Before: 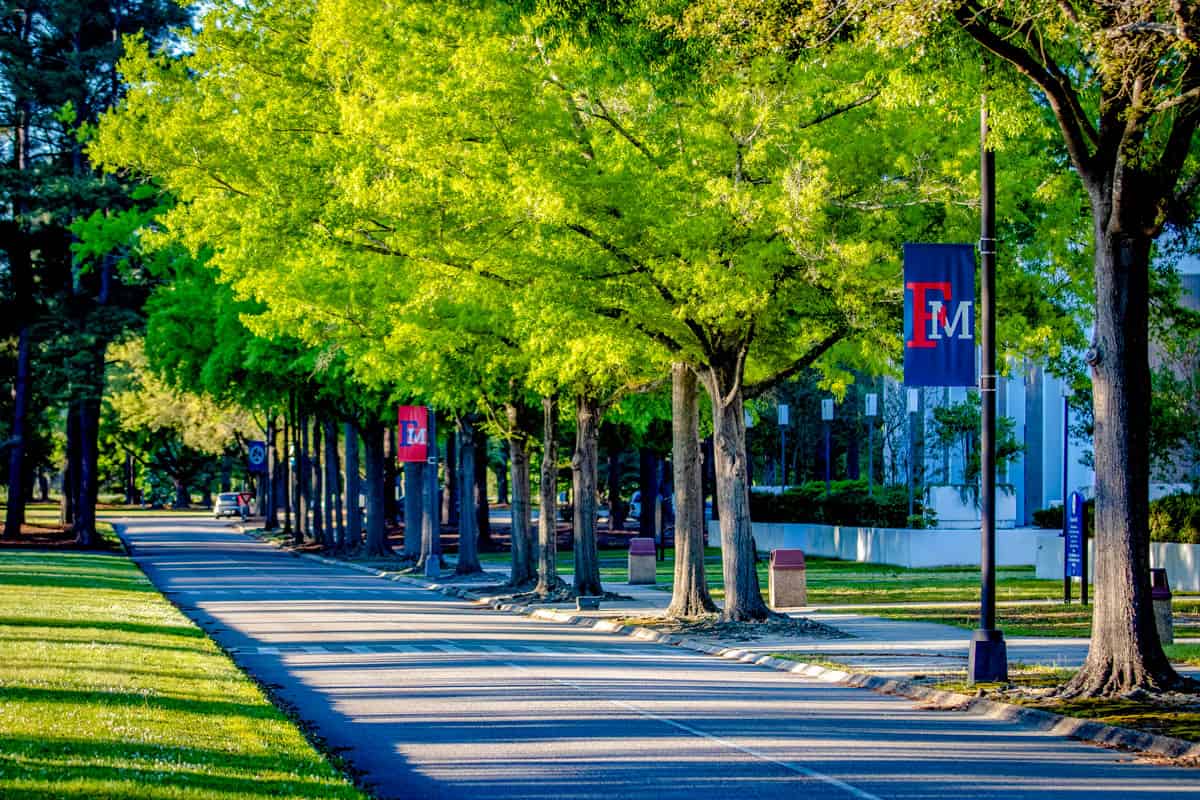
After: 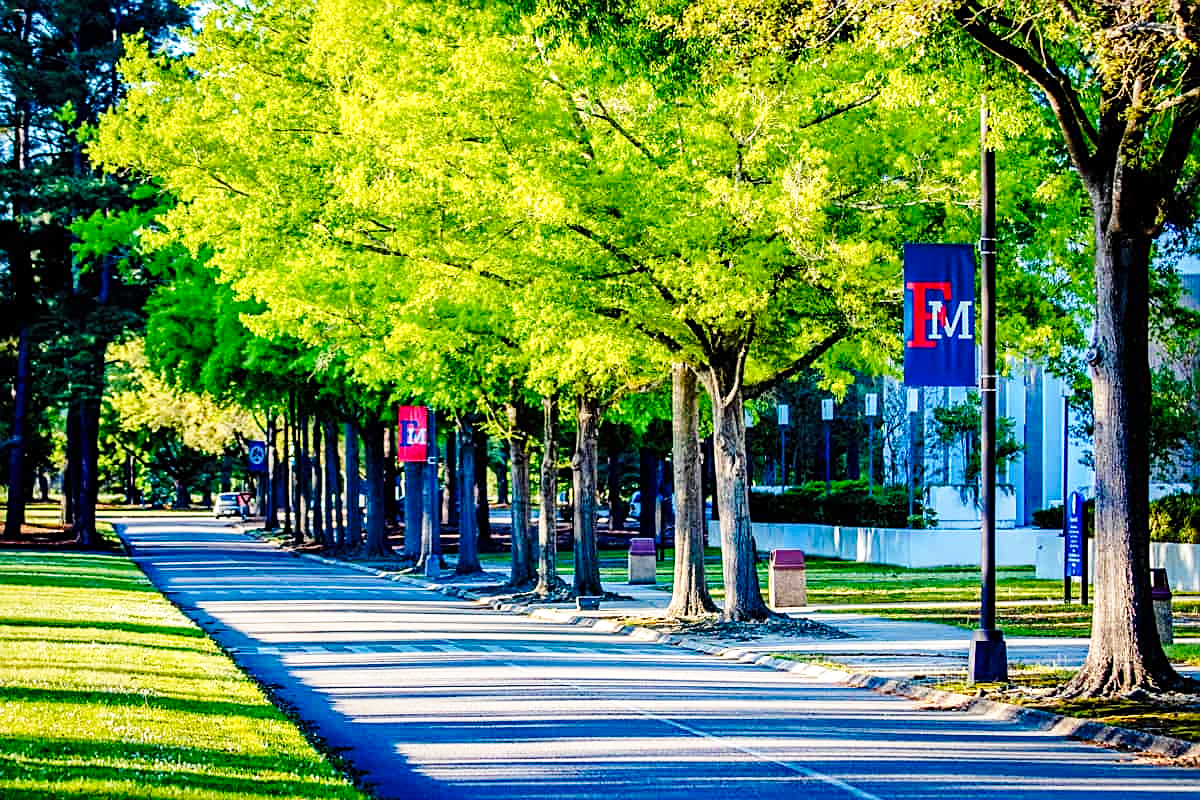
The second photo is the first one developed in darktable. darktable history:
white balance: emerald 1
sharpen: on, module defaults
base curve: curves: ch0 [(0, 0) (0.036, 0.037) (0.121, 0.228) (0.46, 0.76) (0.859, 0.983) (1, 1)], preserve colors none
